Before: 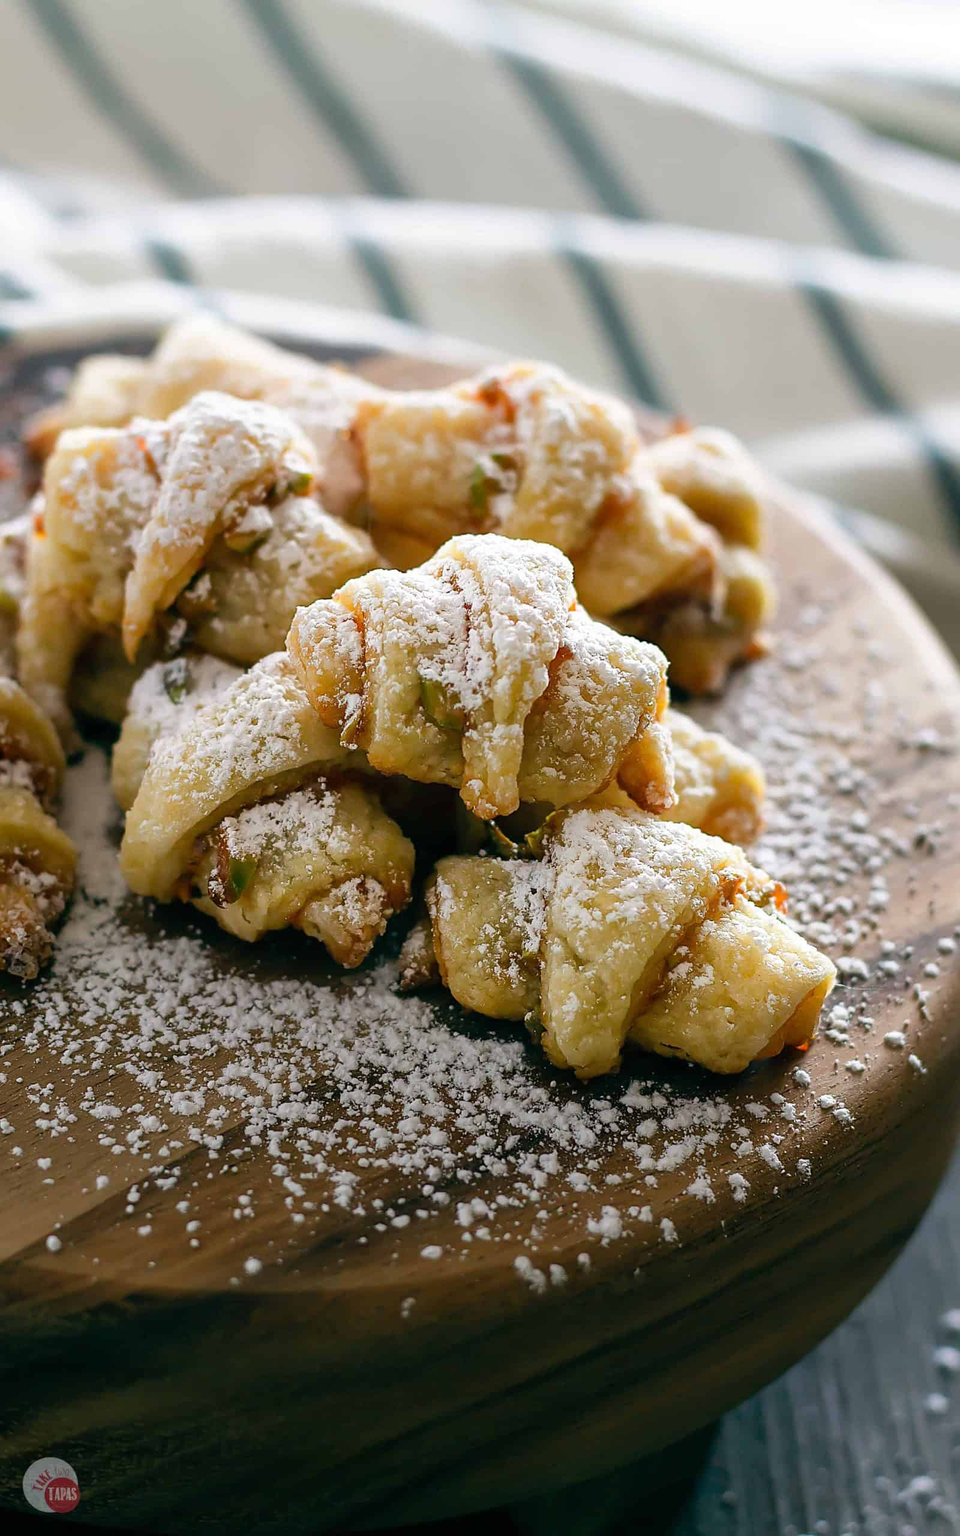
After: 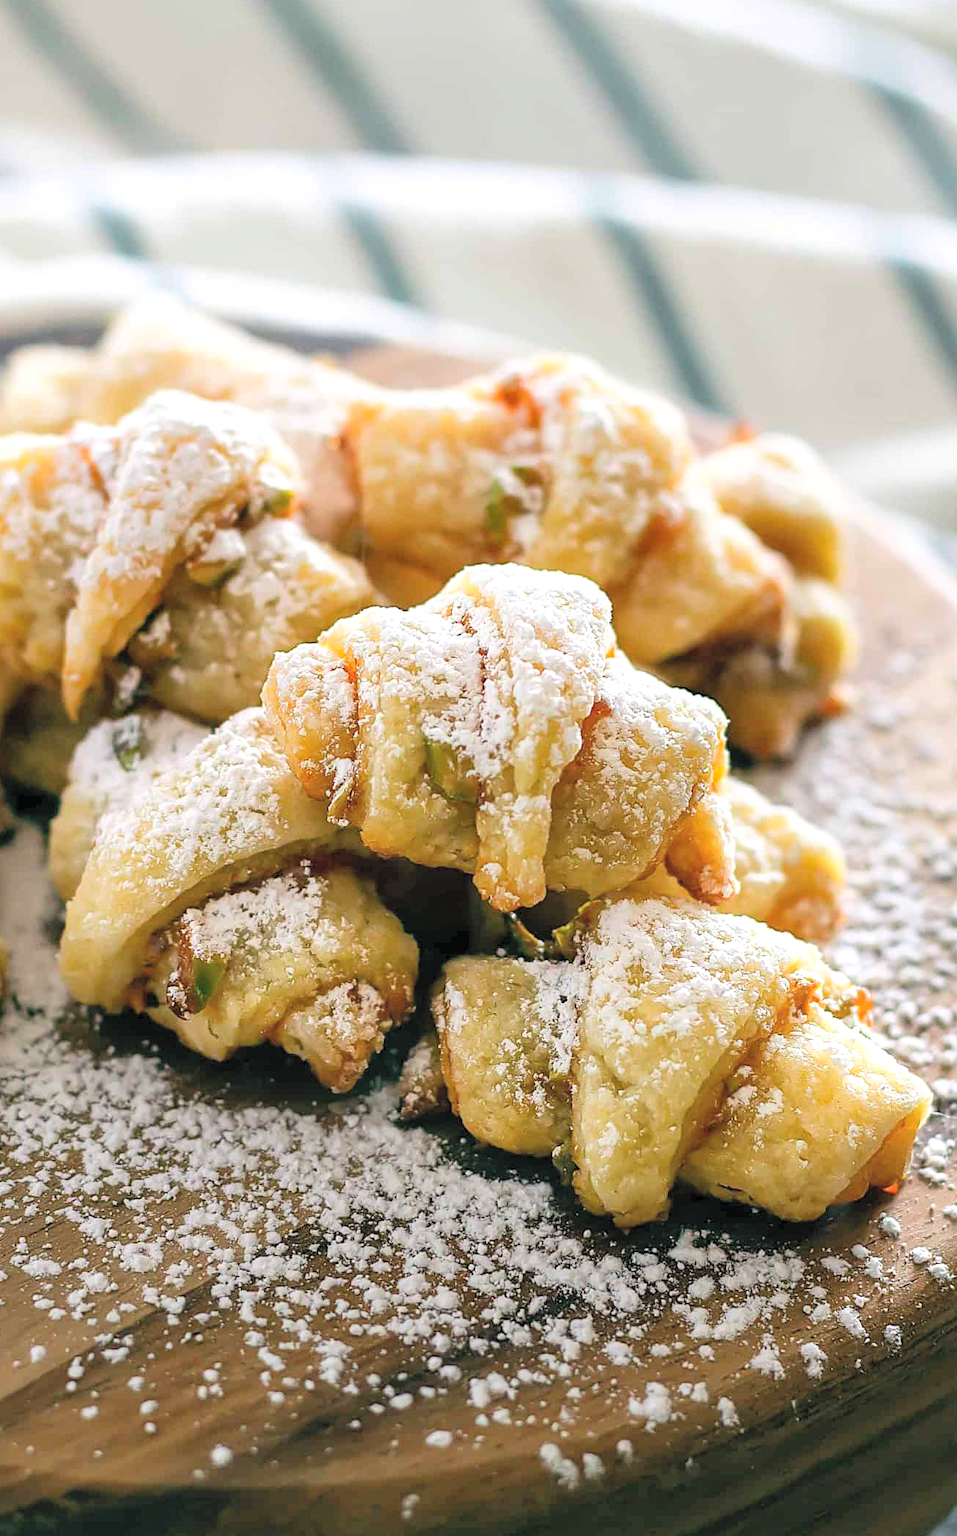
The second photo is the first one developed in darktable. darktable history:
contrast brightness saturation: contrast 0.099, brightness 0.312, saturation 0.141
crop and rotate: left 7.538%, top 4.669%, right 10.571%, bottom 13.247%
local contrast: highlights 107%, shadows 101%, detail 131%, midtone range 0.2
